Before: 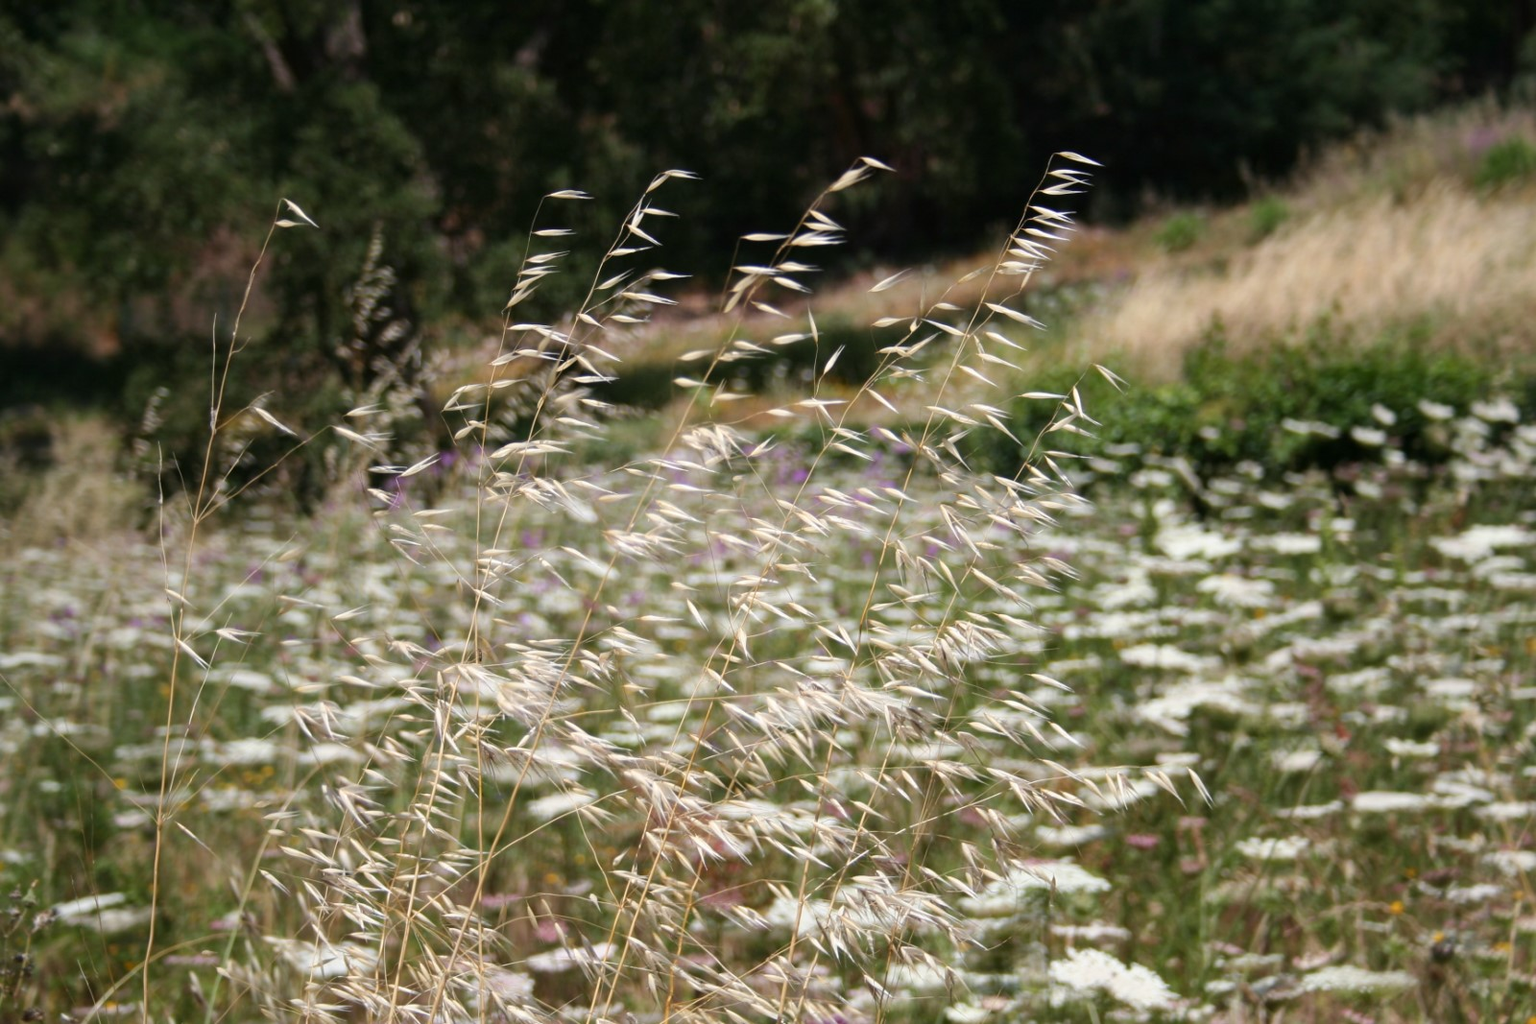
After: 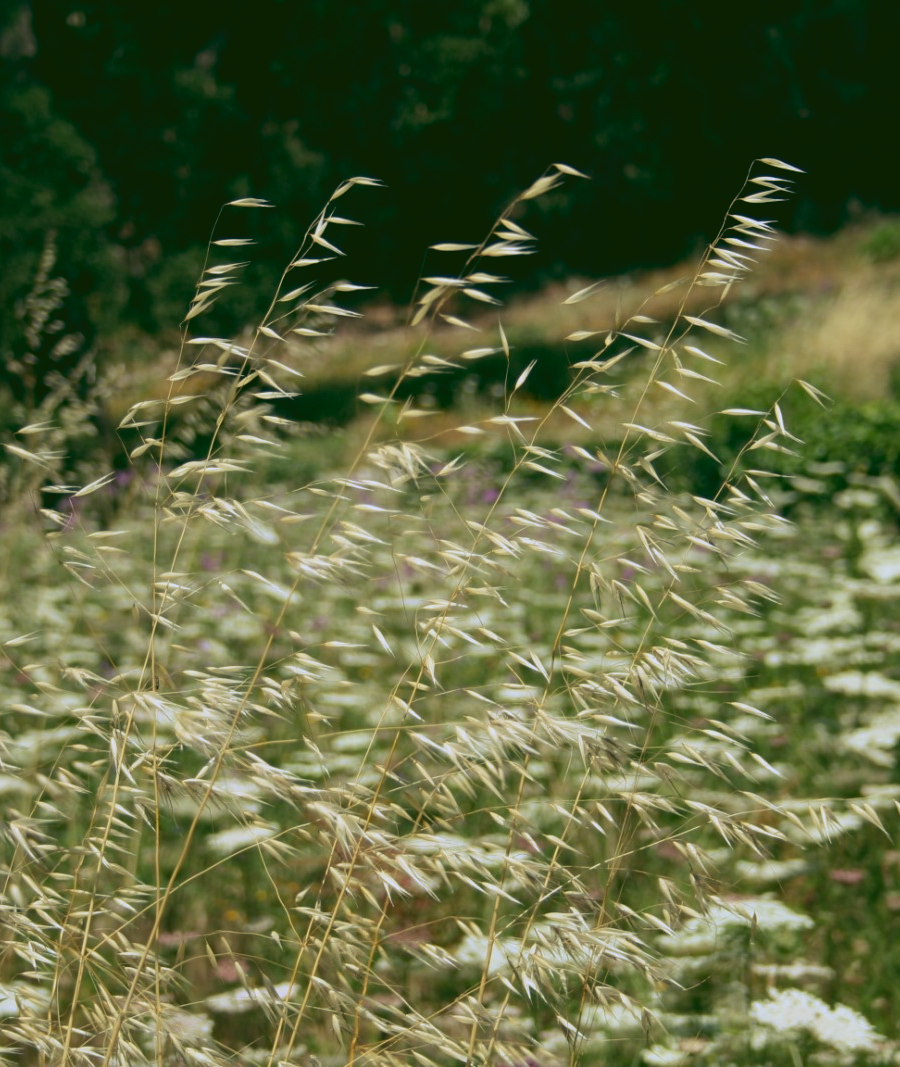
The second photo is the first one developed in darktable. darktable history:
rgb curve: curves: ch0 [(0.123, 0.061) (0.995, 0.887)]; ch1 [(0.06, 0.116) (1, 0.906)]; ch2 [(0, 0) (0.824, 0.69) (1, 1)], mode RGB, independent channels, compensate middle gray true
crop: left 21.496%, right 22.254%
